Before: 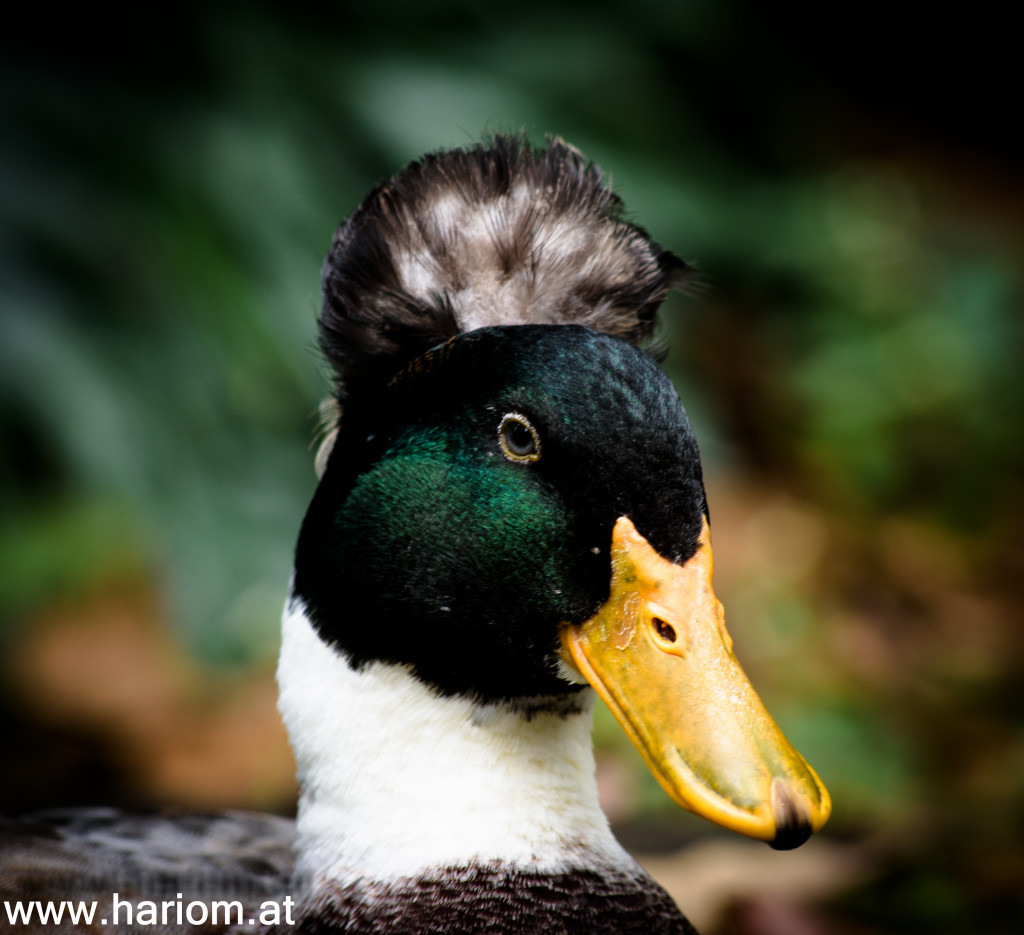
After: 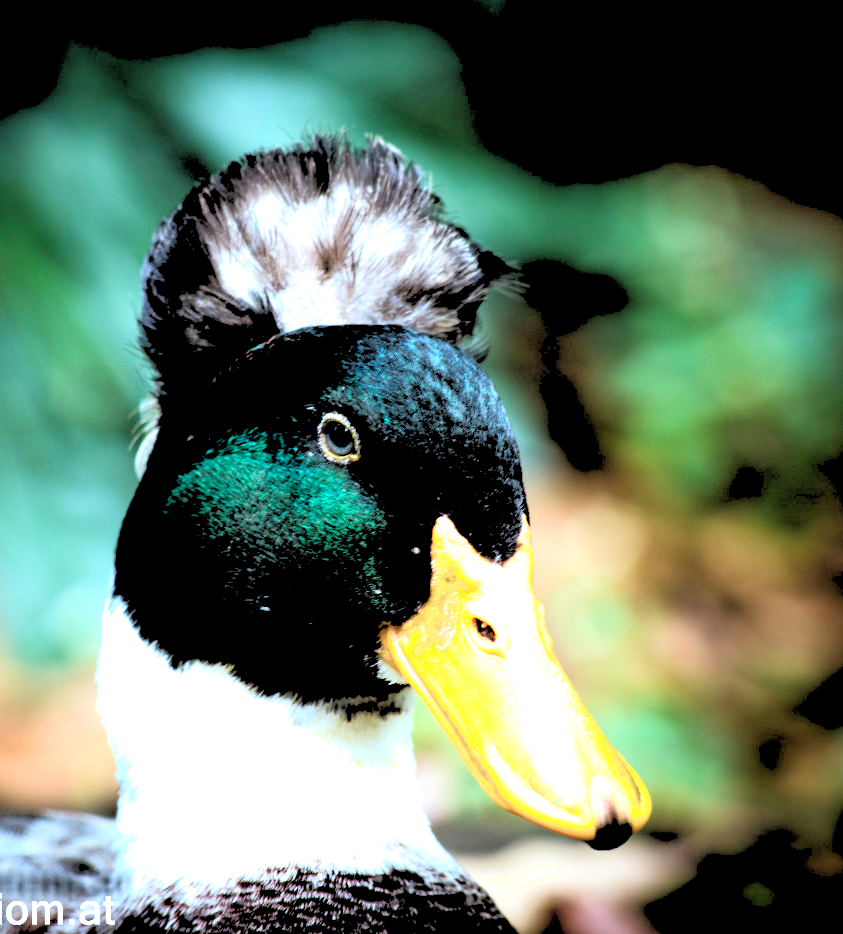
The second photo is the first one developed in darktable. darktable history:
exposure: black level correction 0, exposure 1.45 EV, compensate exposure bias true, compensate highlight preservation false
crop: left 17.582%, bottom 0.031%
shadows and highlights: shadows 0, highlights 40
rgb levels: levels [[0.027, 0.429, 0.996], [0, 0.5, 1], [0, 0.5, 1]]
color correction: highlights a* -9.73, highlights b* -21.22
